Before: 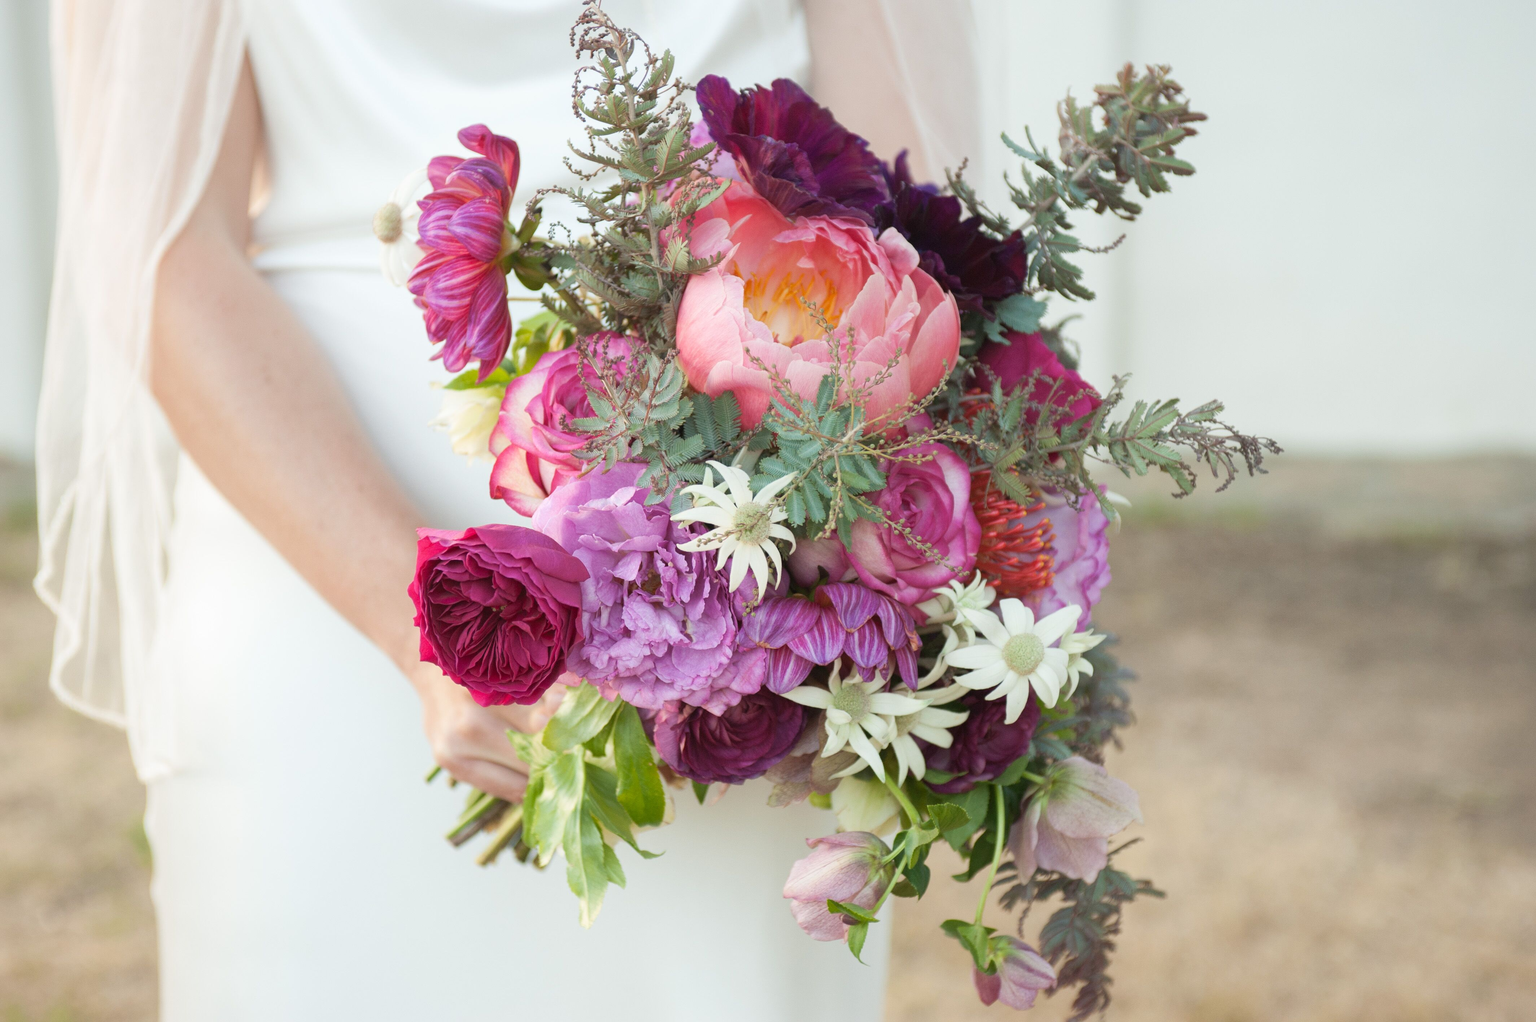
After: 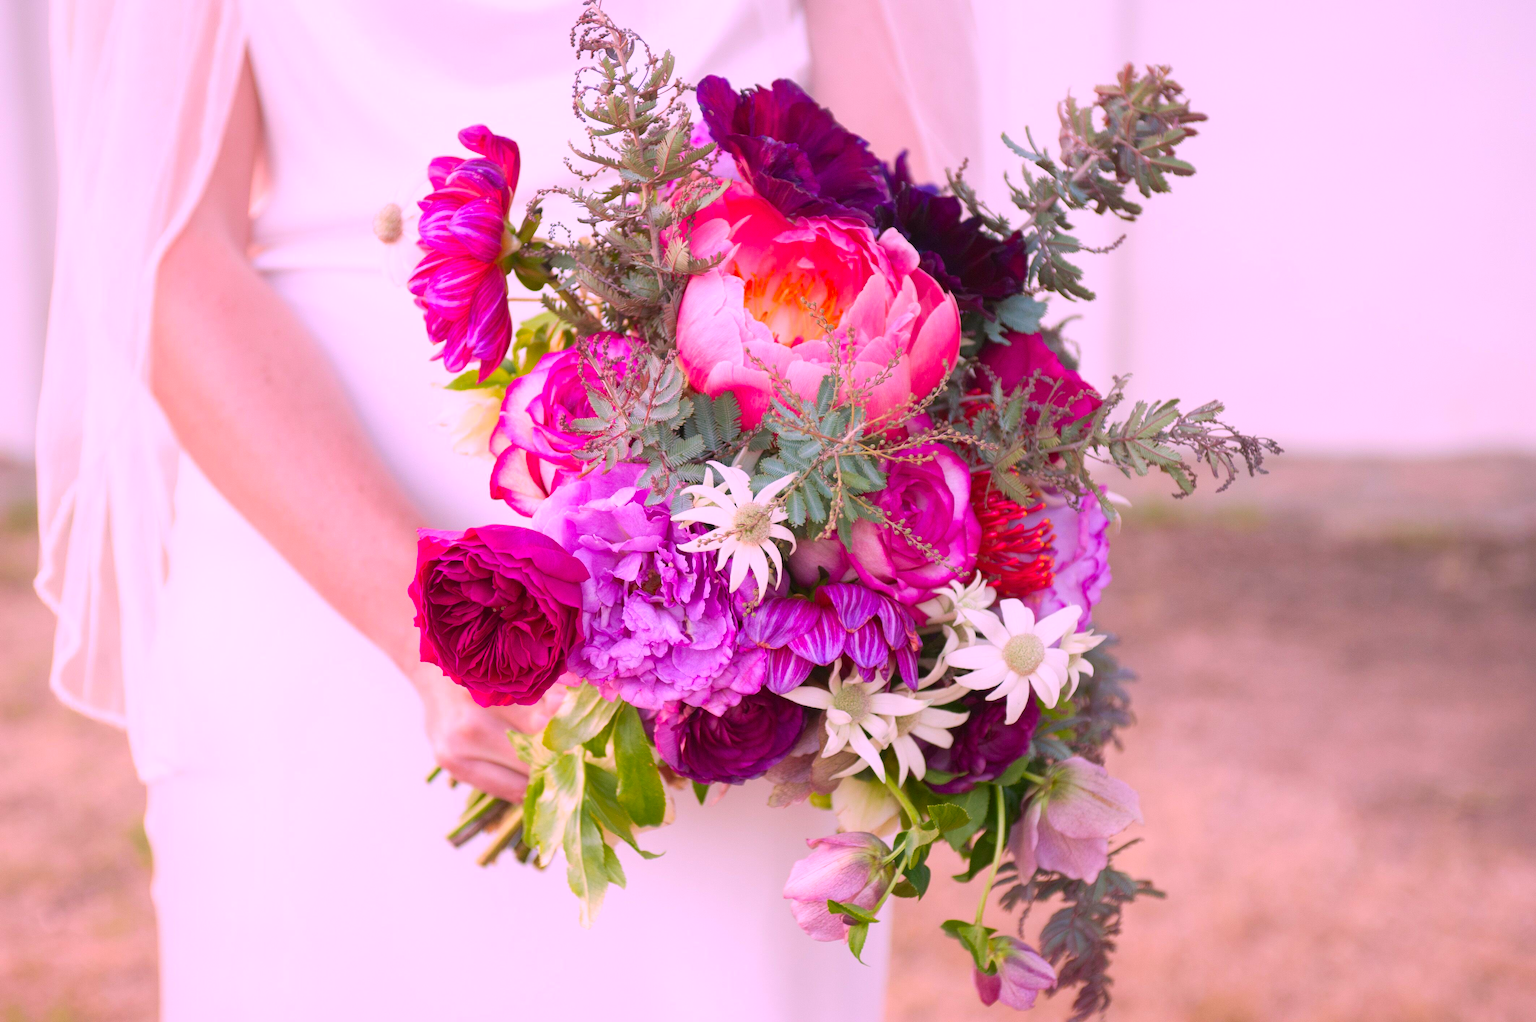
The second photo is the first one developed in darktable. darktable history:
color correction: highlights a* 19.37, highlights b* -11.31, saturation 1.64
contrast brightness saturation: saturation -0.061
